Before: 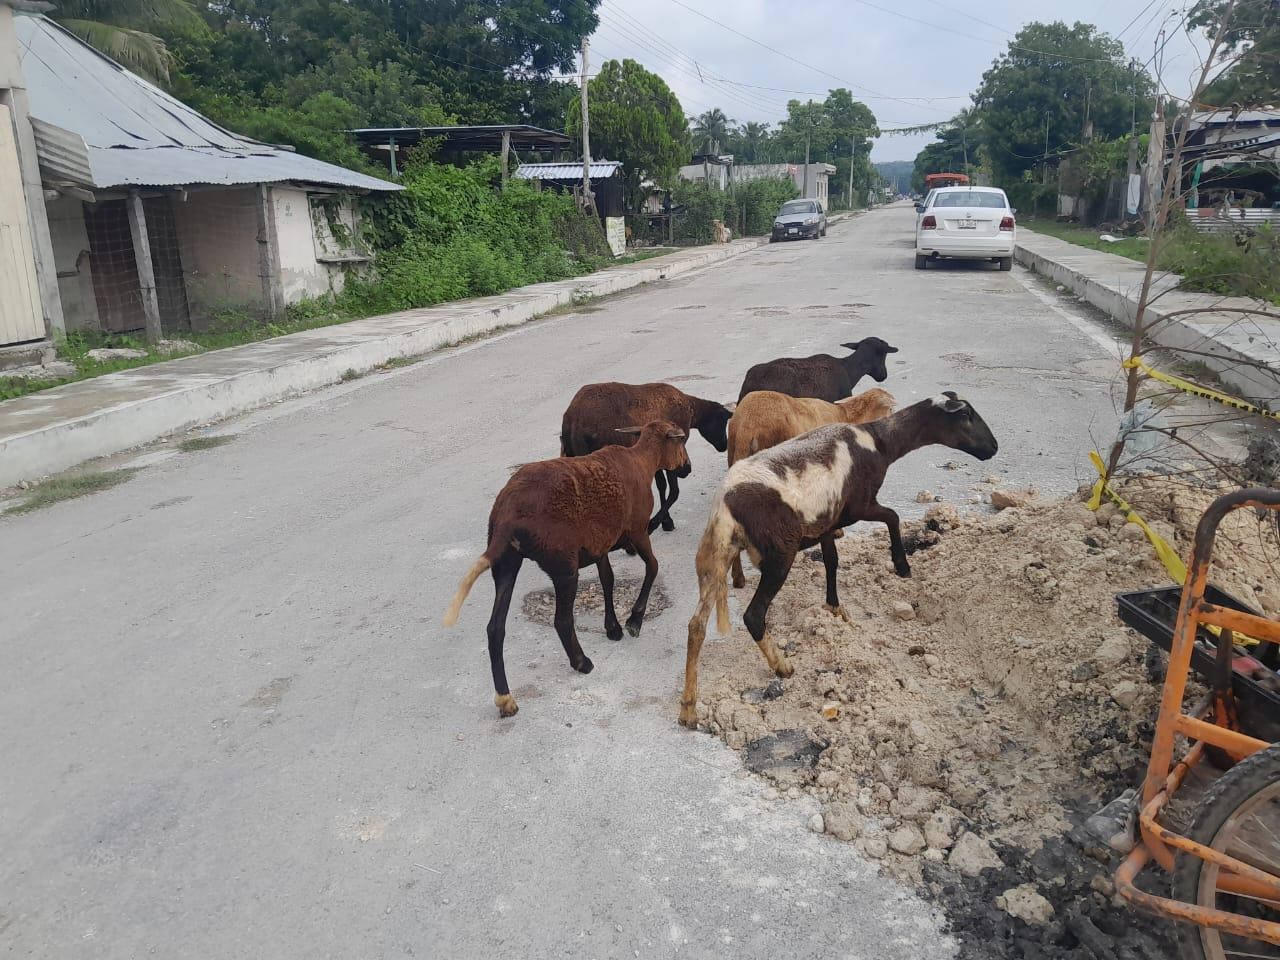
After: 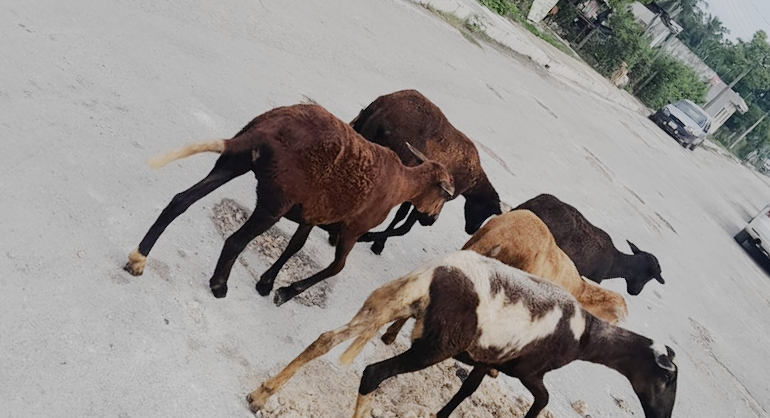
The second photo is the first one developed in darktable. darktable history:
filmic rgb: black relative exposure -7.1 EV, white relative exposure 5.34 EV, threshold 5.95 EV, hardness 3.02, preserve chrominance no, color science v5 (2021), contrast in shadows safe, contrast in highlights safe, enable highlight reconstruction true
crop and rotate: angle -44.4°, top 16.441%, right 0.868%, bottom 11.71%
tone curve: curves: ch0 [(0, 0) (0.003, 0.015) (0.011, 0.019) (0.025, 0.026) (0.044, 0.041) (0.069, 0.057) (0.1, 0.085) (0.136, 0.116) (0.177, 0.158) (0.224, 0.215) (0.277, 0.286) (0.335, 0.367) (0.399, 0.452) (0.468, 0.534) (0.543, 0.612) (0.623, 0.698) (0.709, 0.775) (0.801, 0.858) (0.898, 0.928) (1, 1)], color space Lab, independent channels, preserve colors none
